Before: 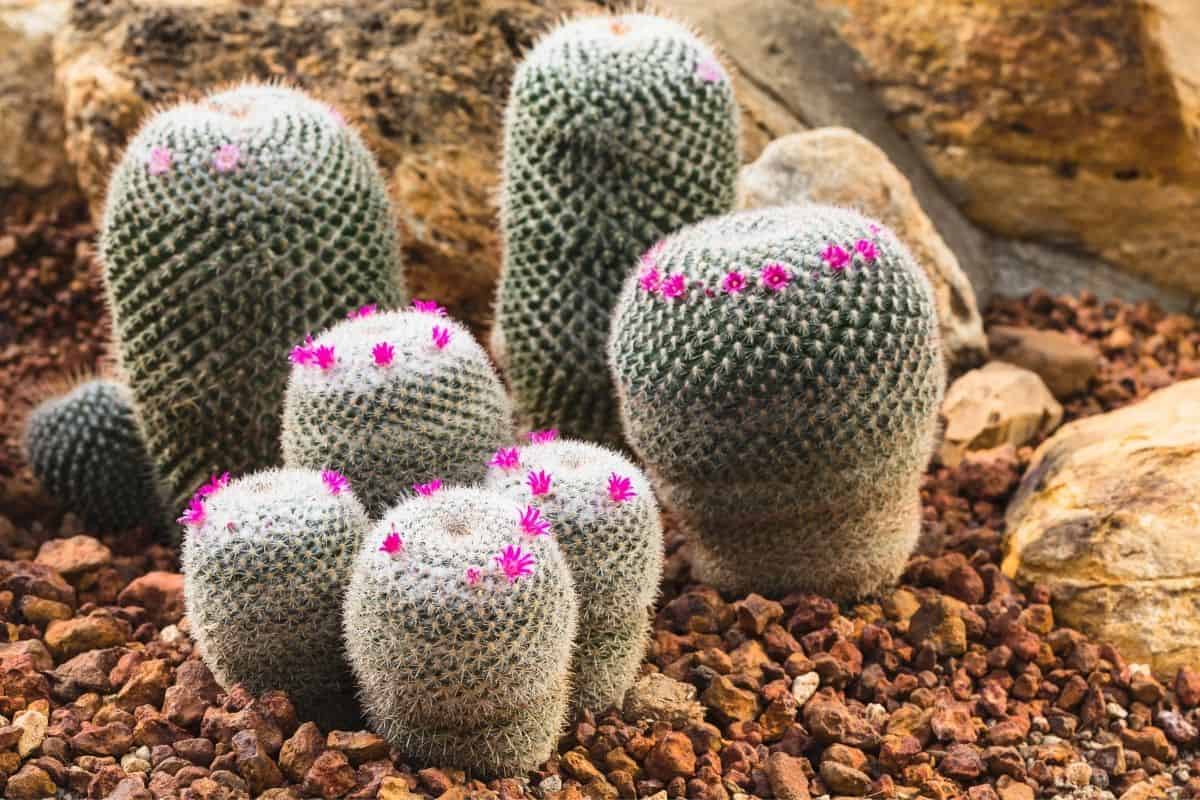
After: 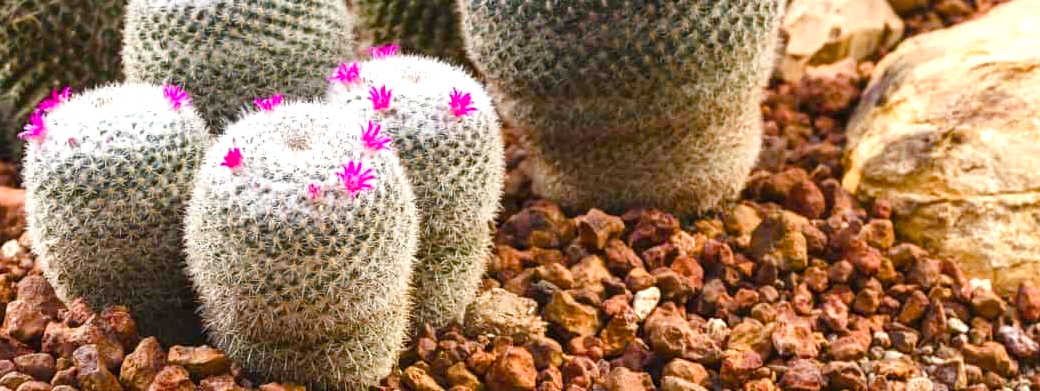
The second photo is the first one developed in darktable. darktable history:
color balance rgb: perceptual saturation grading › global saturation 20%, perceptual saturation grading › highlights -50%, perceptual saturation grading › shadows 30%, perceptual brilliance grading › global brilliance 10%, perceptual brilliance grading › shadows 15%
crop and rotate: left 13.306%, top 48.129%, bottom 2.928%
